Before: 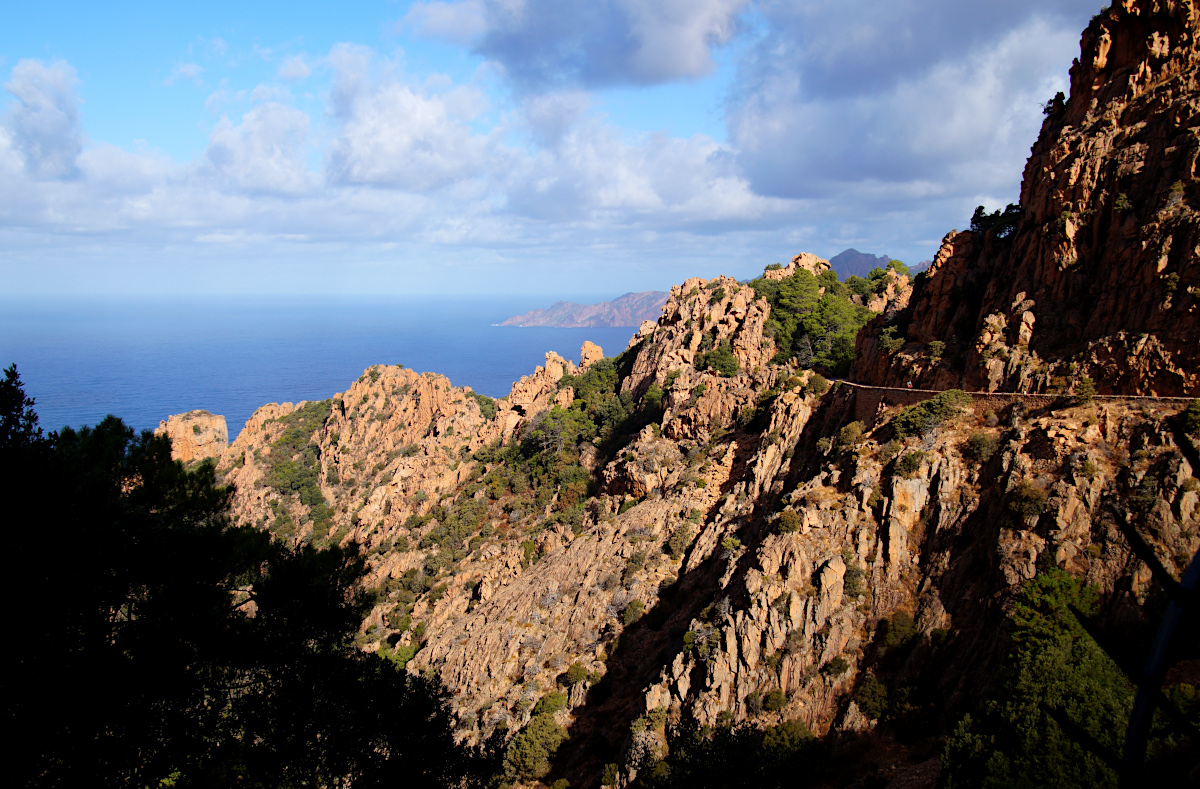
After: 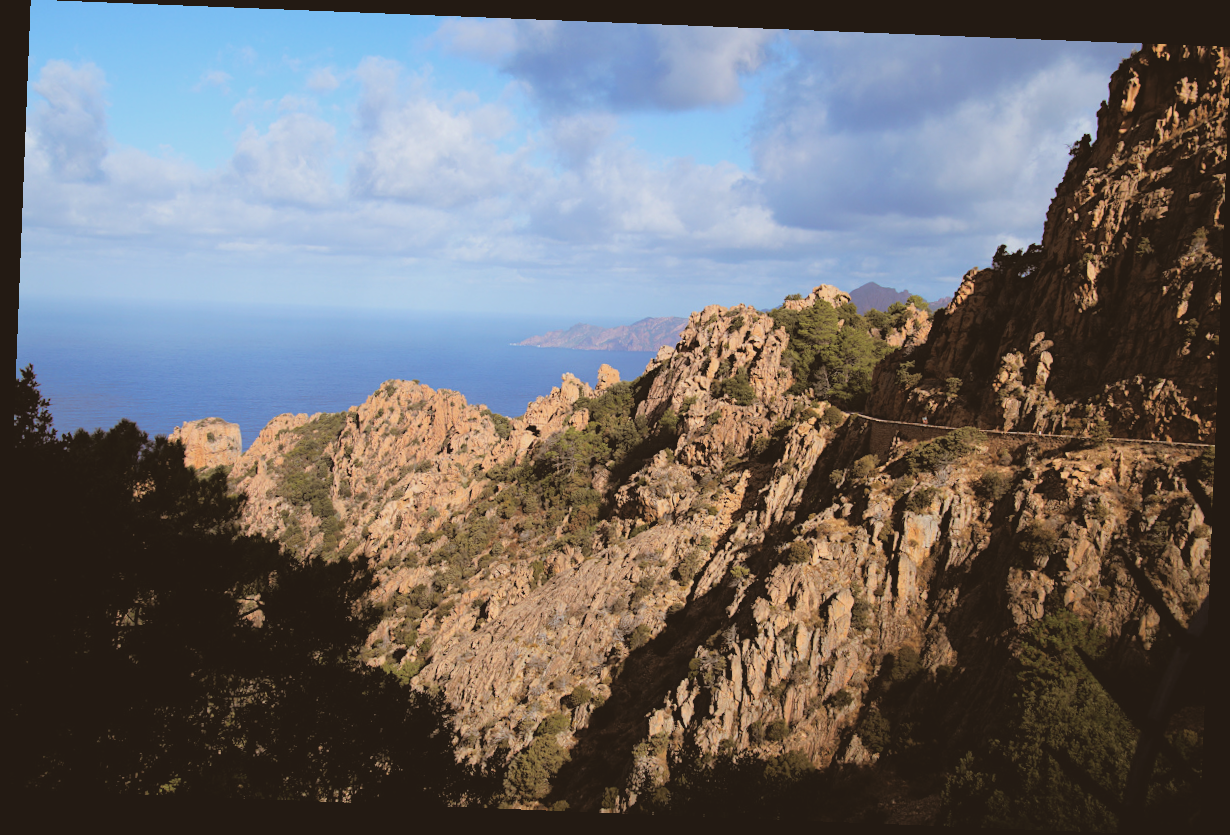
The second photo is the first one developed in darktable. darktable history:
contrast brightness saturation: contrast -0.15, brightness 0.05, saturation -0.12
rotate and perspective: rotation 2.27°, automatic cropping off
split-toning: shadows › hue 32.4°, shadows › saturation 0.51, highlights › hue 180°, highlights › saturation 0, balance -60.17, compress 55.19%
